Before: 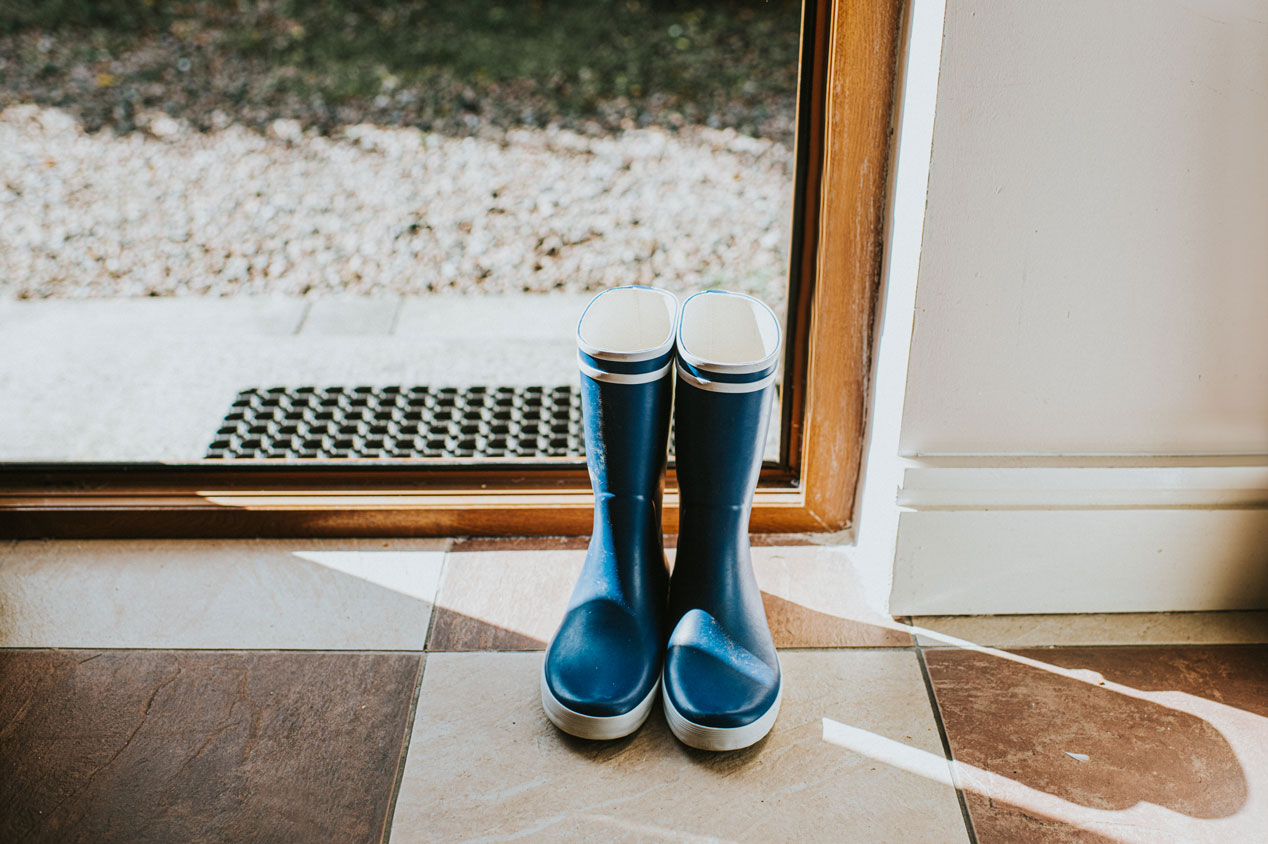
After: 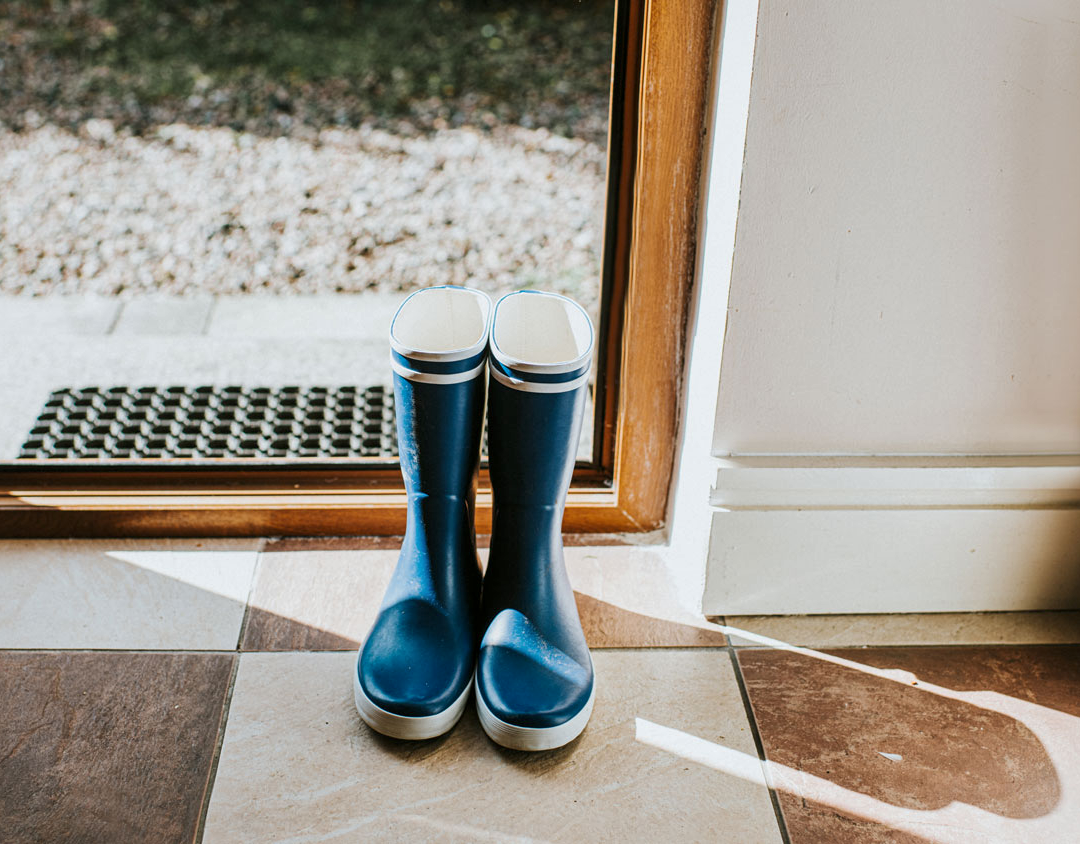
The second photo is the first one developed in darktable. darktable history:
crop and rotate: left 14.781%
local contrast: mode bilateral grid, contrast 19, coarseness 50, detail 132%, midtone range 0.2
